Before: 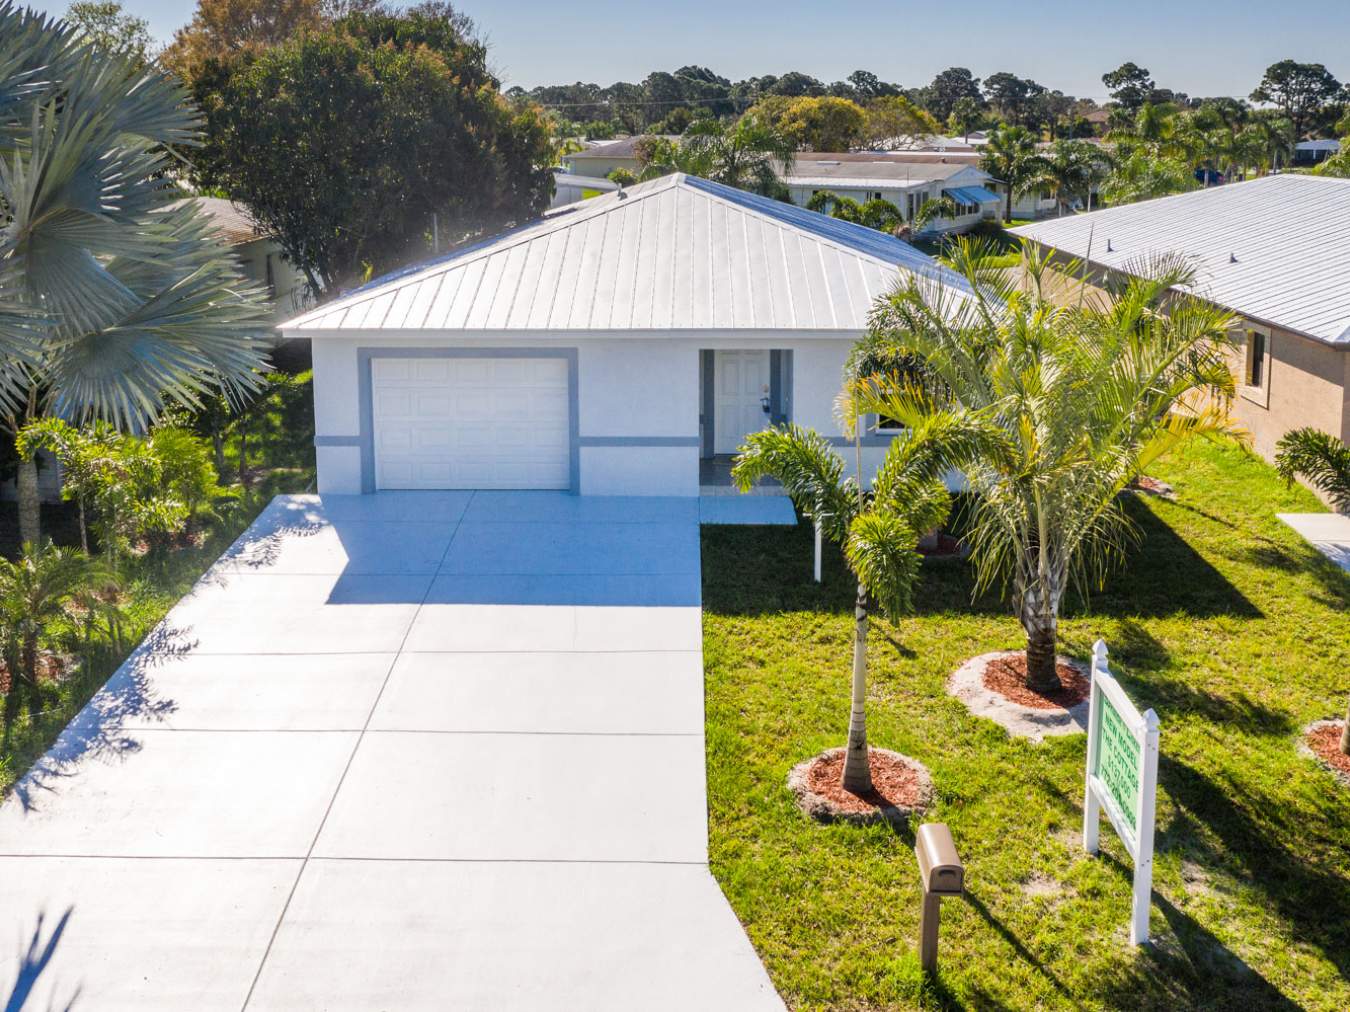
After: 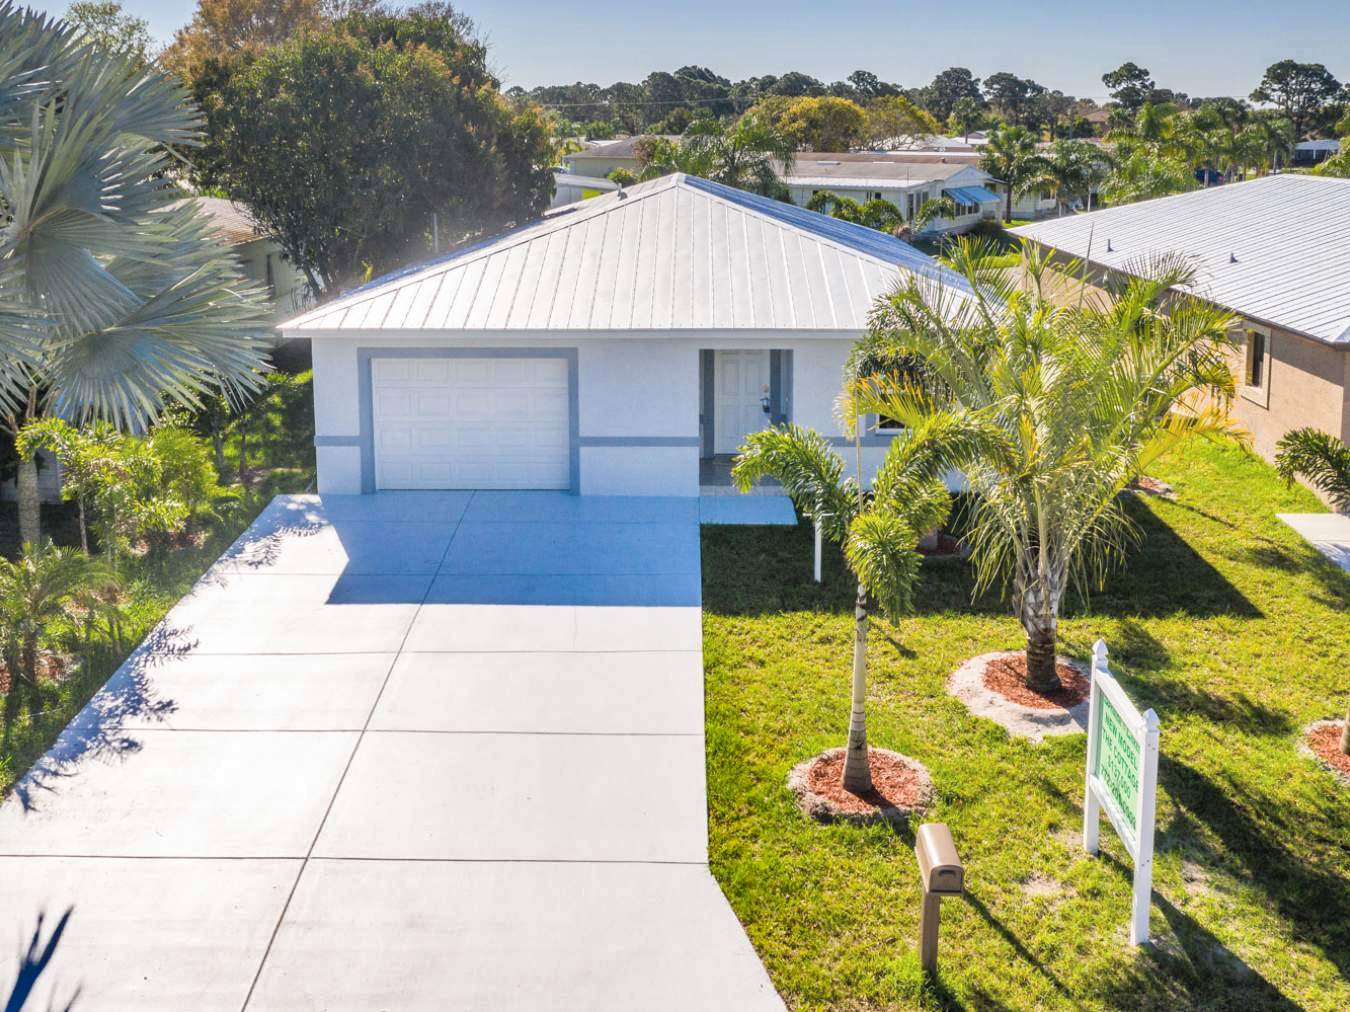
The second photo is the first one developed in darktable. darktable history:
shadows and highlights: soften with gaussian
contrast brightness saturation: brightness 0.151
